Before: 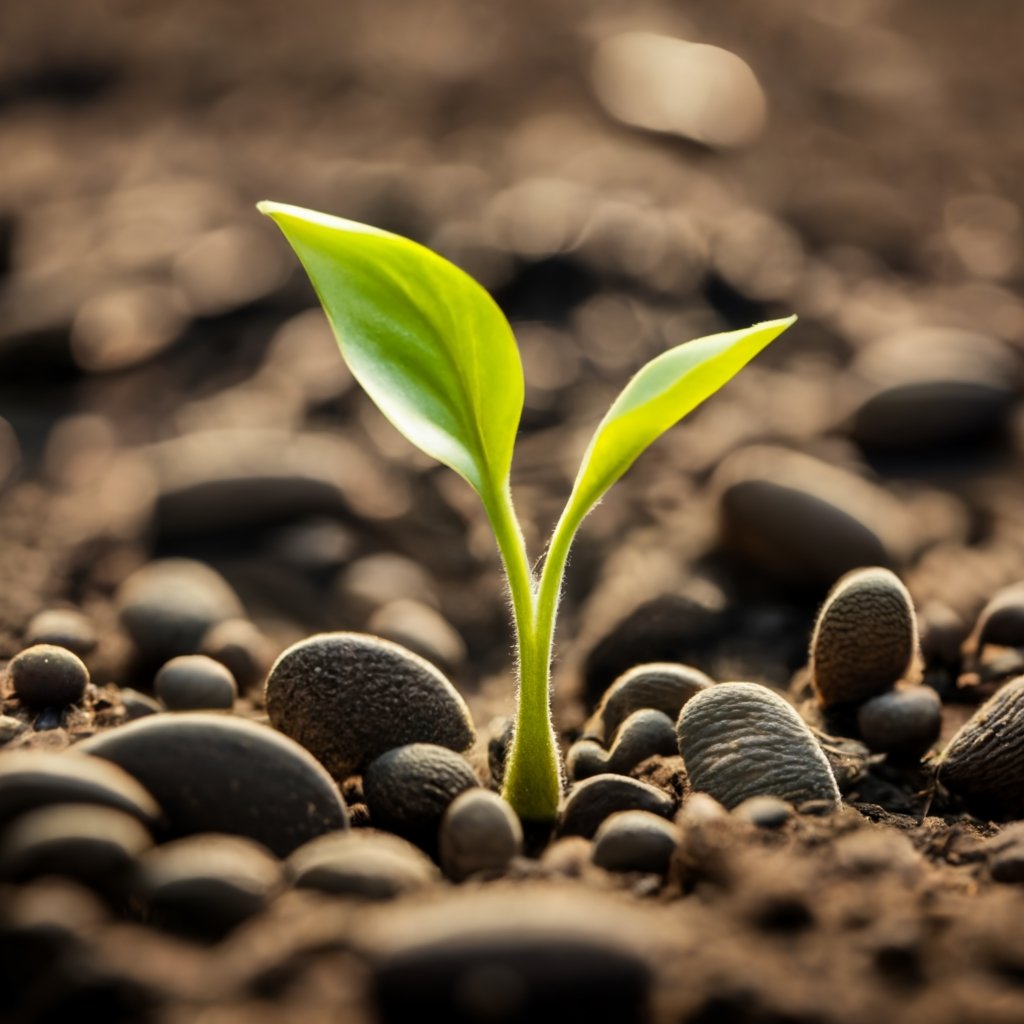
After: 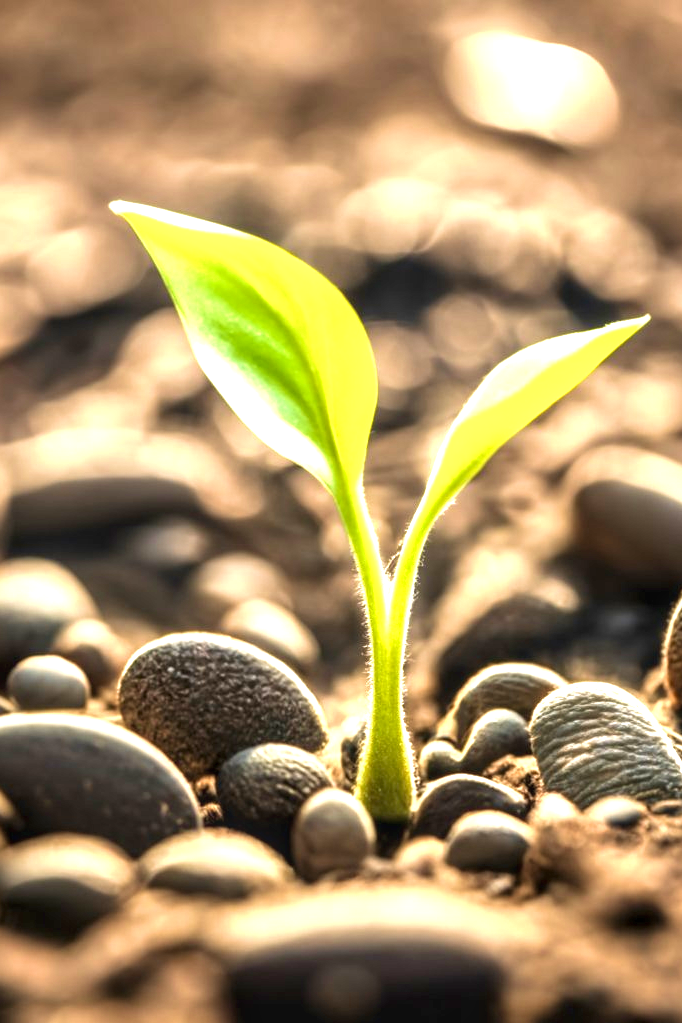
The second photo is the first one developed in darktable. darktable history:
crop and rotate: left 14.375%, right 18.935%
exposure: black level correction 0, exposure 1.512 EV, compensate exposure bias true, compensate highlight preservation false
local contrast: on, module defaults
velvia: on, module defaults
base curve: exposure shift 0.01
shadows and highlights: radius 335.04, shadows 63.5, highlights 4.87, compress 87.4%, soften with gaussian
